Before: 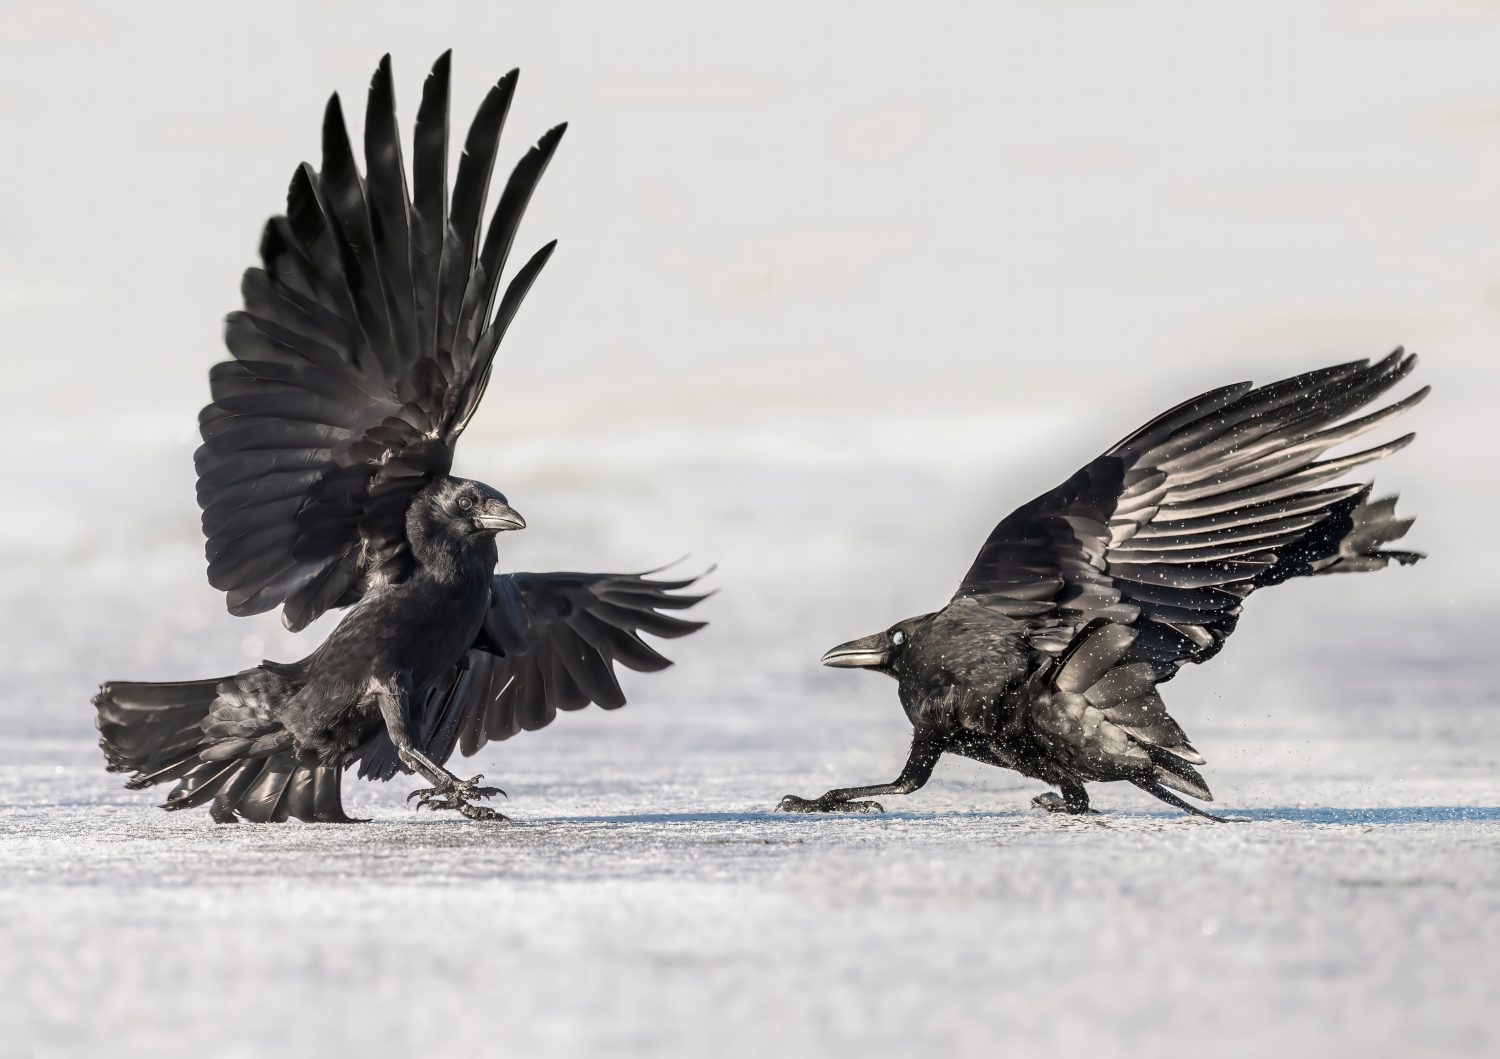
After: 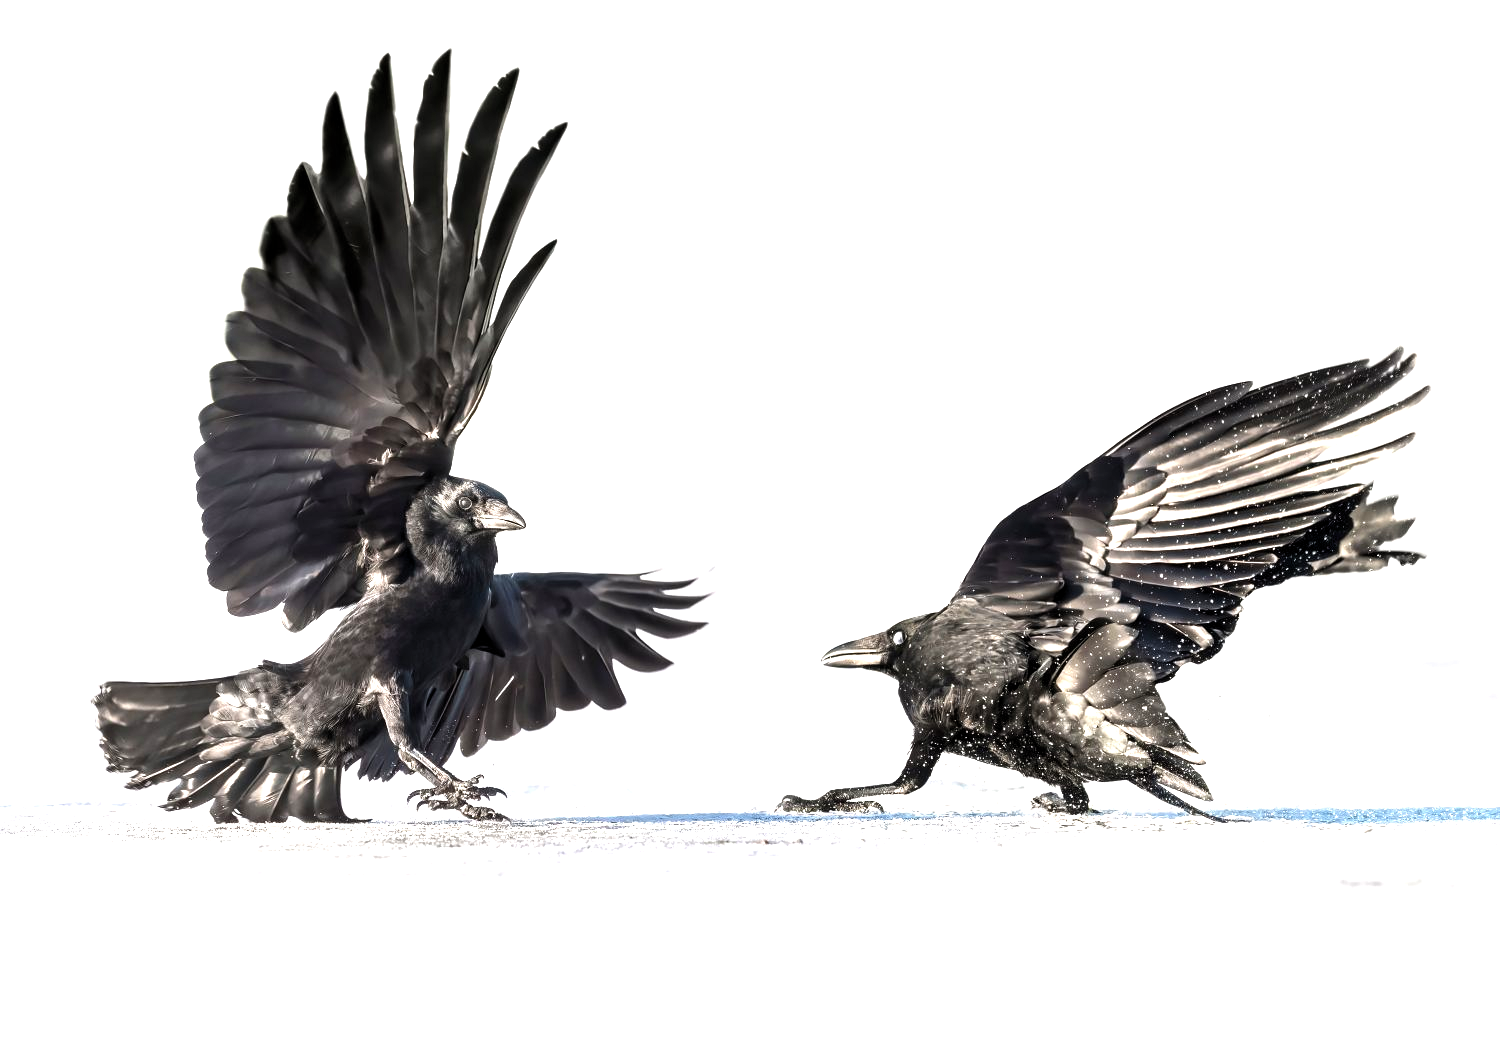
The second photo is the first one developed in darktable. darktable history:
levels: levels [0.012, 0.367, 0.697]
